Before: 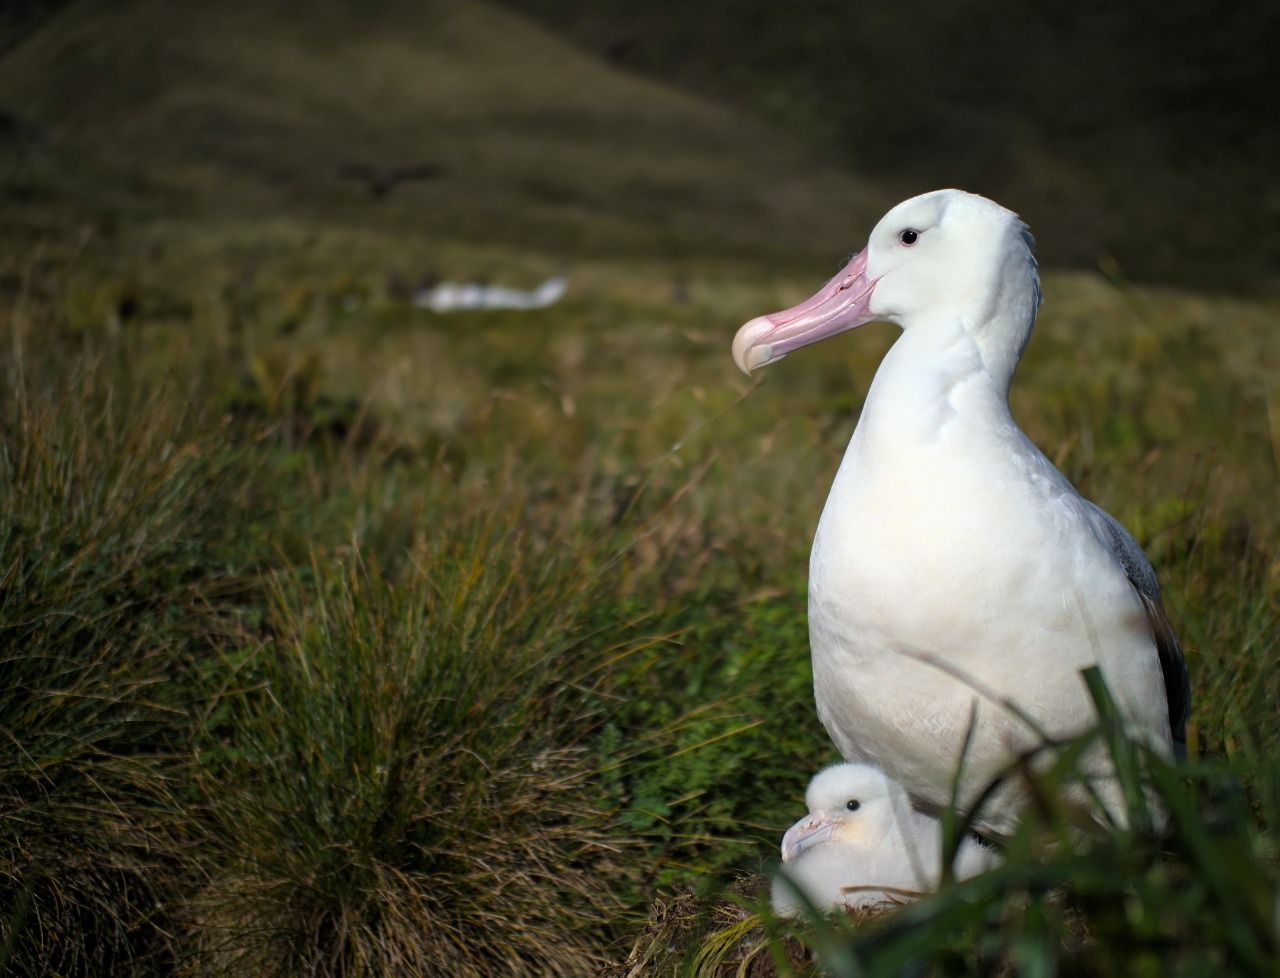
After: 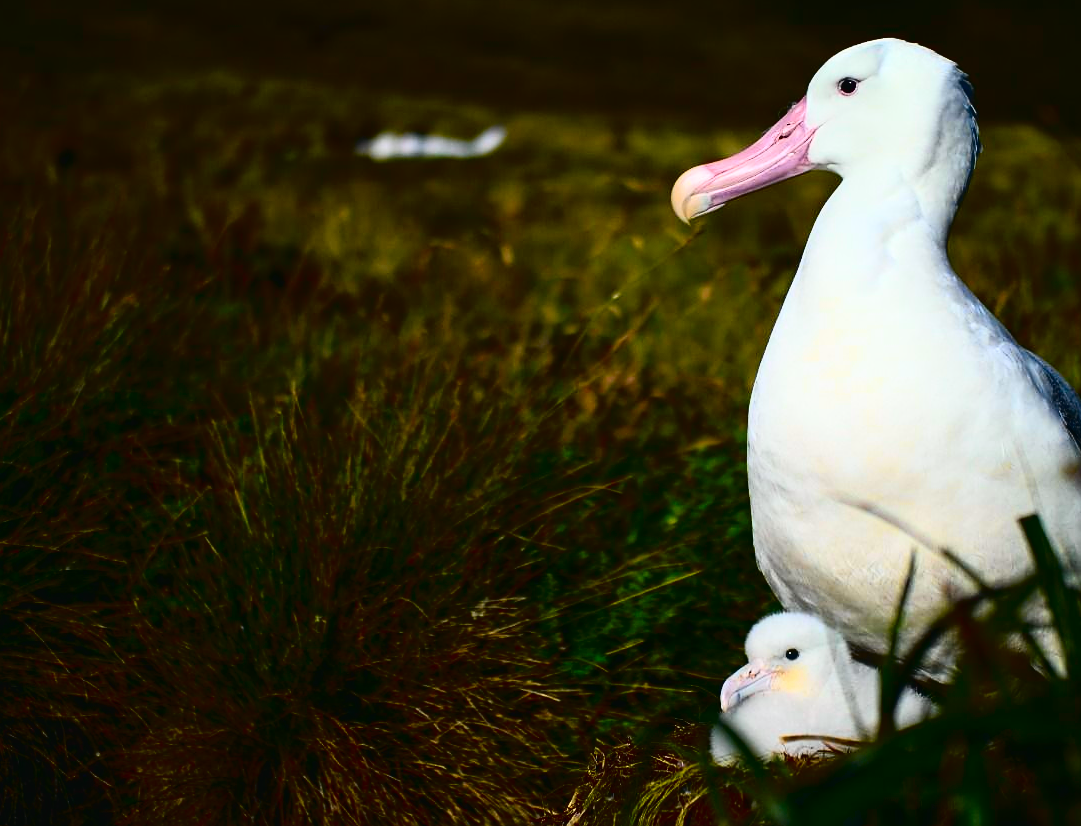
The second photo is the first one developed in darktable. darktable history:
sharpen: radius 0.969, amount 0.604
contrast brightness saturation: contrast 0.21, brightness -0.11, saturation 0.21
crop and rotate: left 4.842%, top 15.51%, right 10.668%
tone curve: curves: ch0 [(0, 0.021) (0.148, 0.076) (0.232, 0.191) (0.398, 0.423) (0.572, 0.672) (0.705, 0.812) (0.877, 0.931) (0.99, 0.987)]; ch1 [(0, 0) (0.377, 0.325) (0.493, 0.486) (0.508, 0.502) (0.515, 0.514) (0.554, 0.586) (0.623, 0.658) (0.701, 0.704) (0.778, 0.751) (1, 1)]; ch2 [(0, 0) (0.431, 0.398) (0.485, 0.486) (0.495, 0.498) (0.511, 0.507) (0.58, 0.66) (0.679, 0.757) (0.749, 0.829) (1, 0.991)], color space Lab, independent channels
